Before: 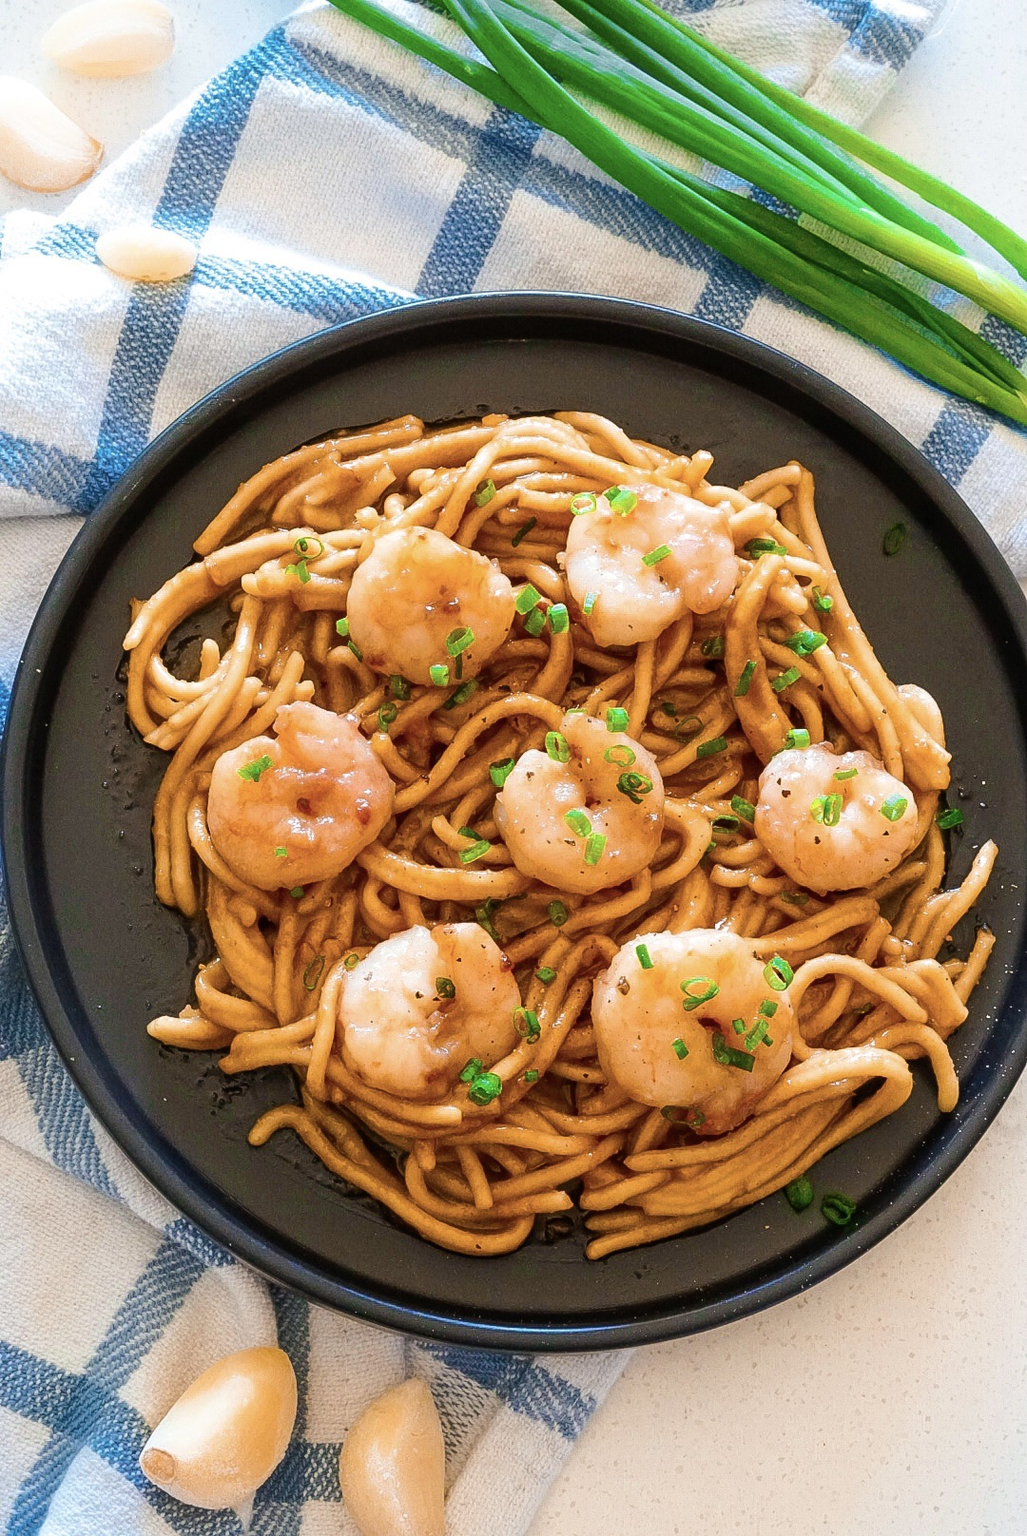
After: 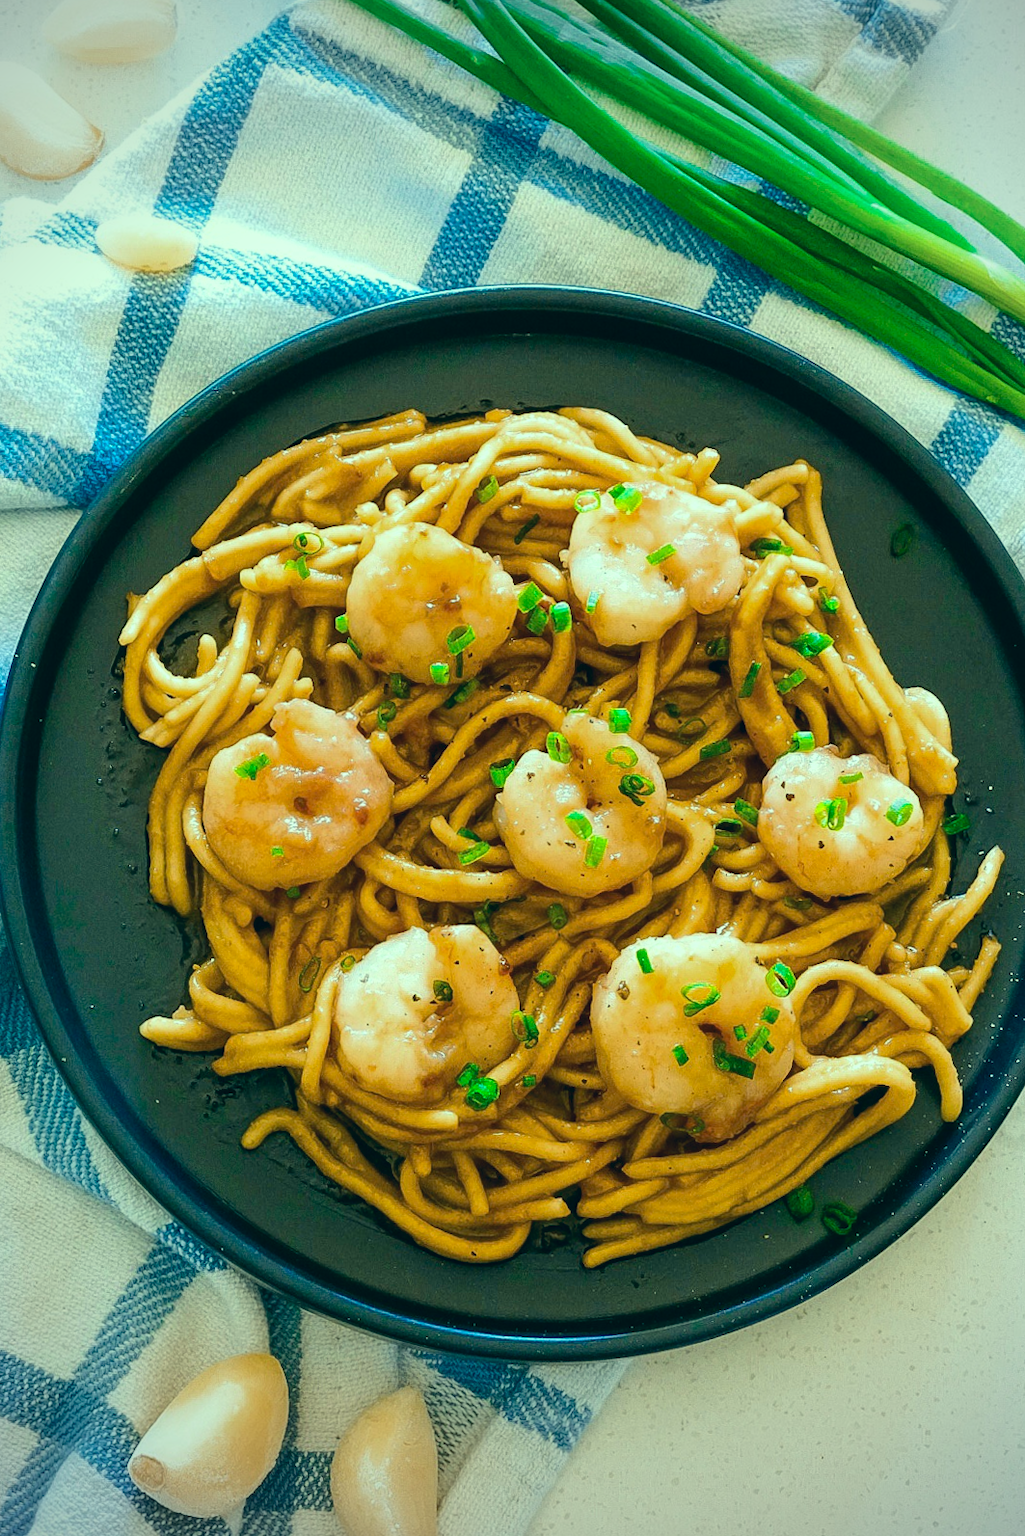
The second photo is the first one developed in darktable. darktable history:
vignetting: fall-off start 73.9%
crop and rotate: angle -0.545°
color correction: highlights a* -19.98, highlights b* 9.8, shadows a* -20.14, shadows b* -10.56
